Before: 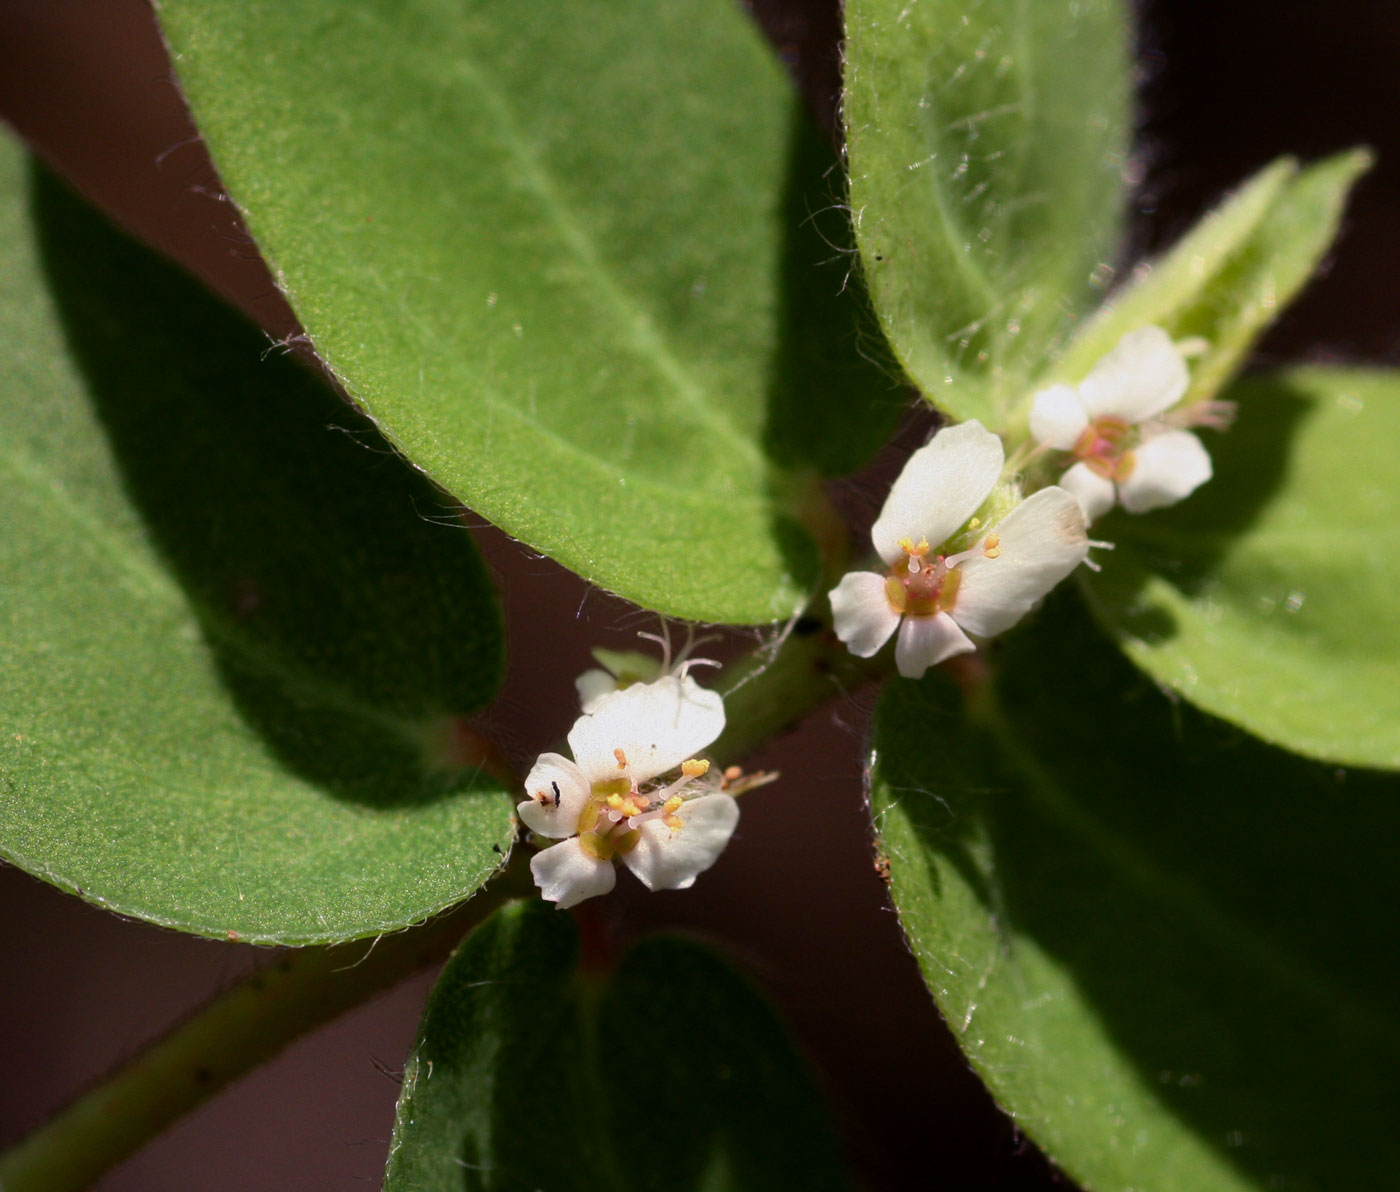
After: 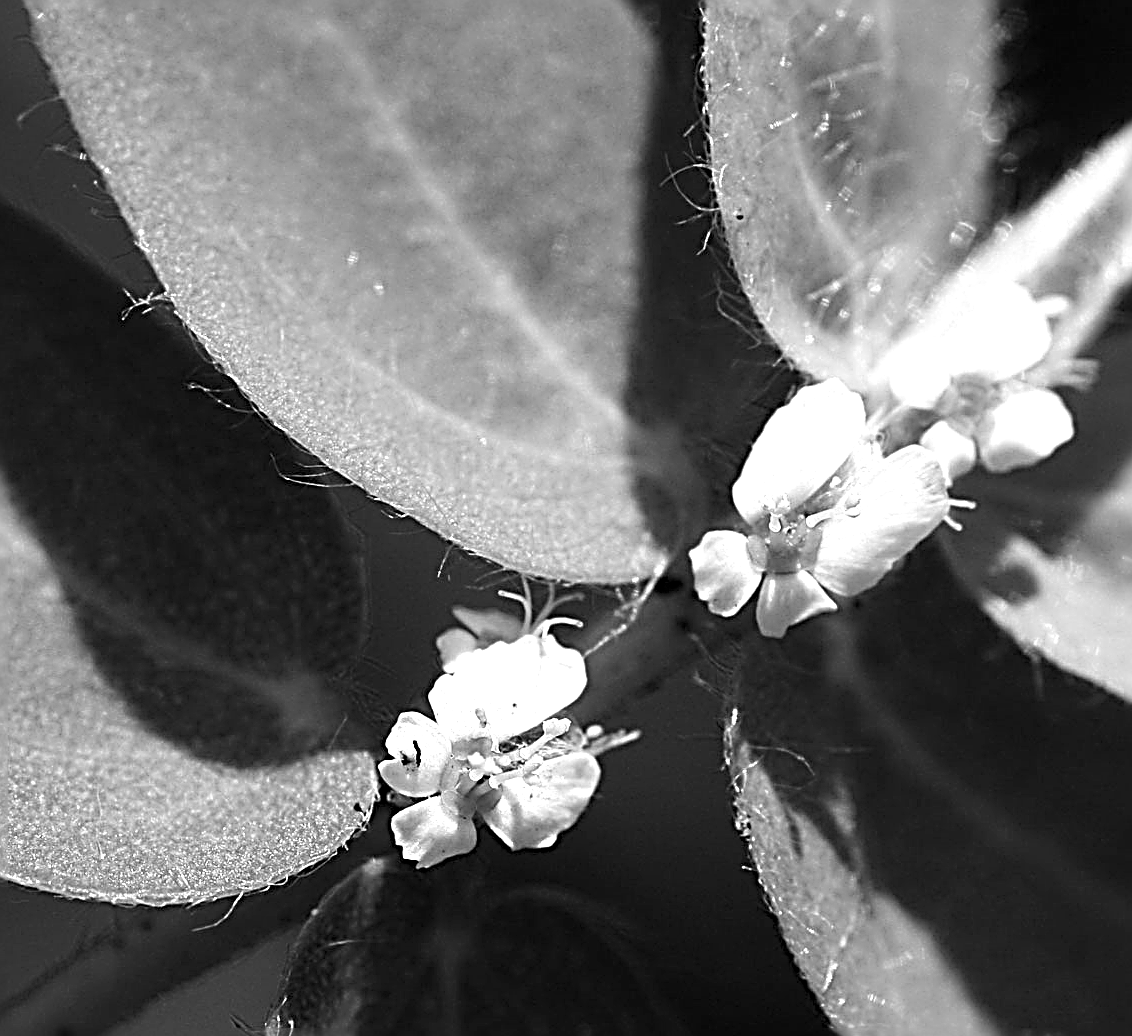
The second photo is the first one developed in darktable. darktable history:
exposure: exposure 0.785 EV, compensate highlight preservation false
sharpen: radius 3.158, amount 1.731
monochrome: on, module defaults
crop: left 9.929%, top 3.475%, right 9.188%, bottom 9.529%
